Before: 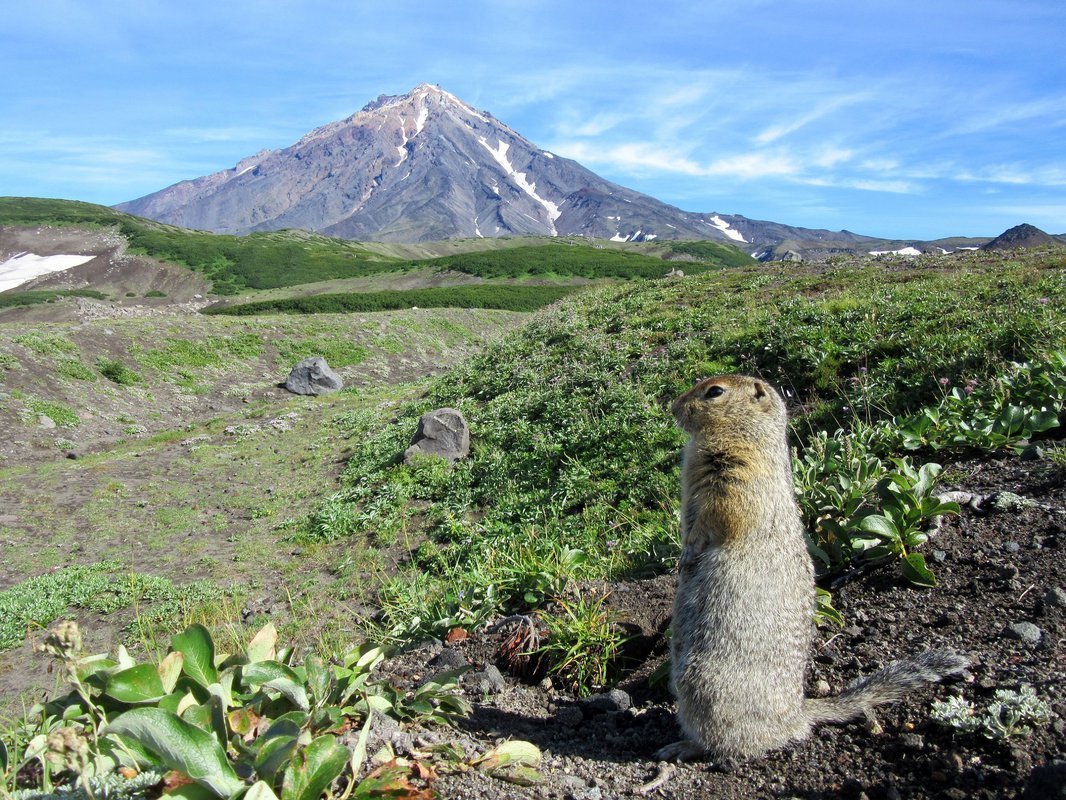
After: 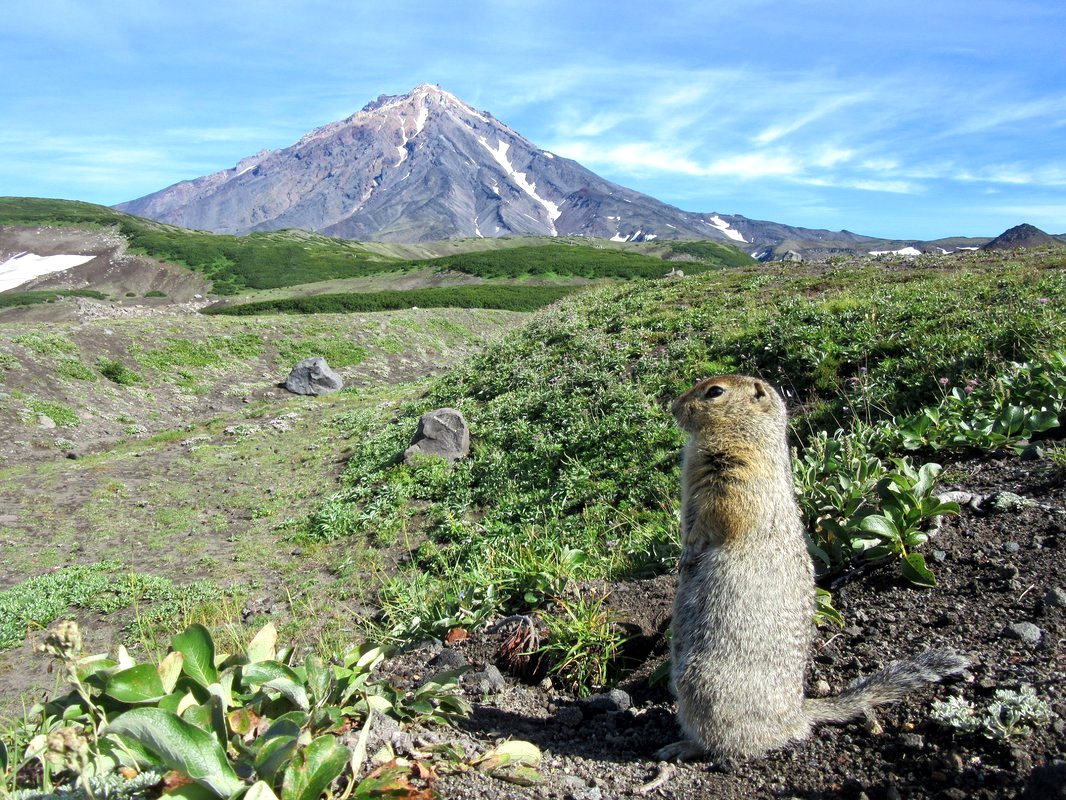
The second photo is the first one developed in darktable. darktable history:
local contrast: mode bilateral grid, contrast 20, coarseness 50, detail 120%, midtone range 0.2
exposure: exposure 0.178 EV, compensate exposure bias true, compensate highlight preservation false
